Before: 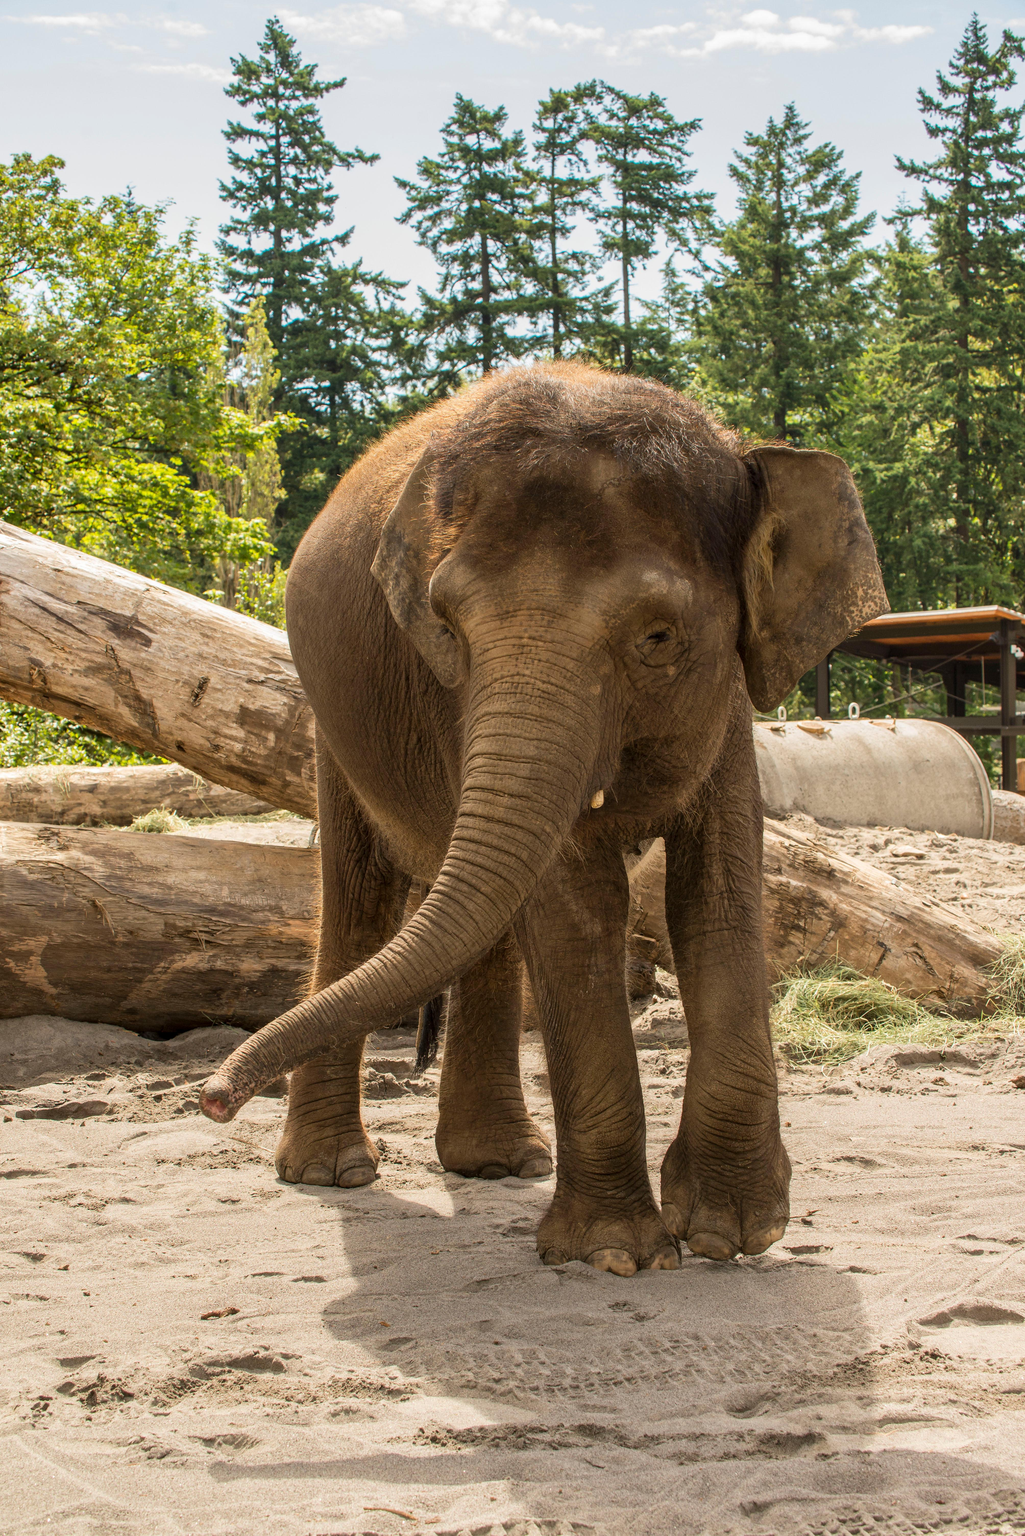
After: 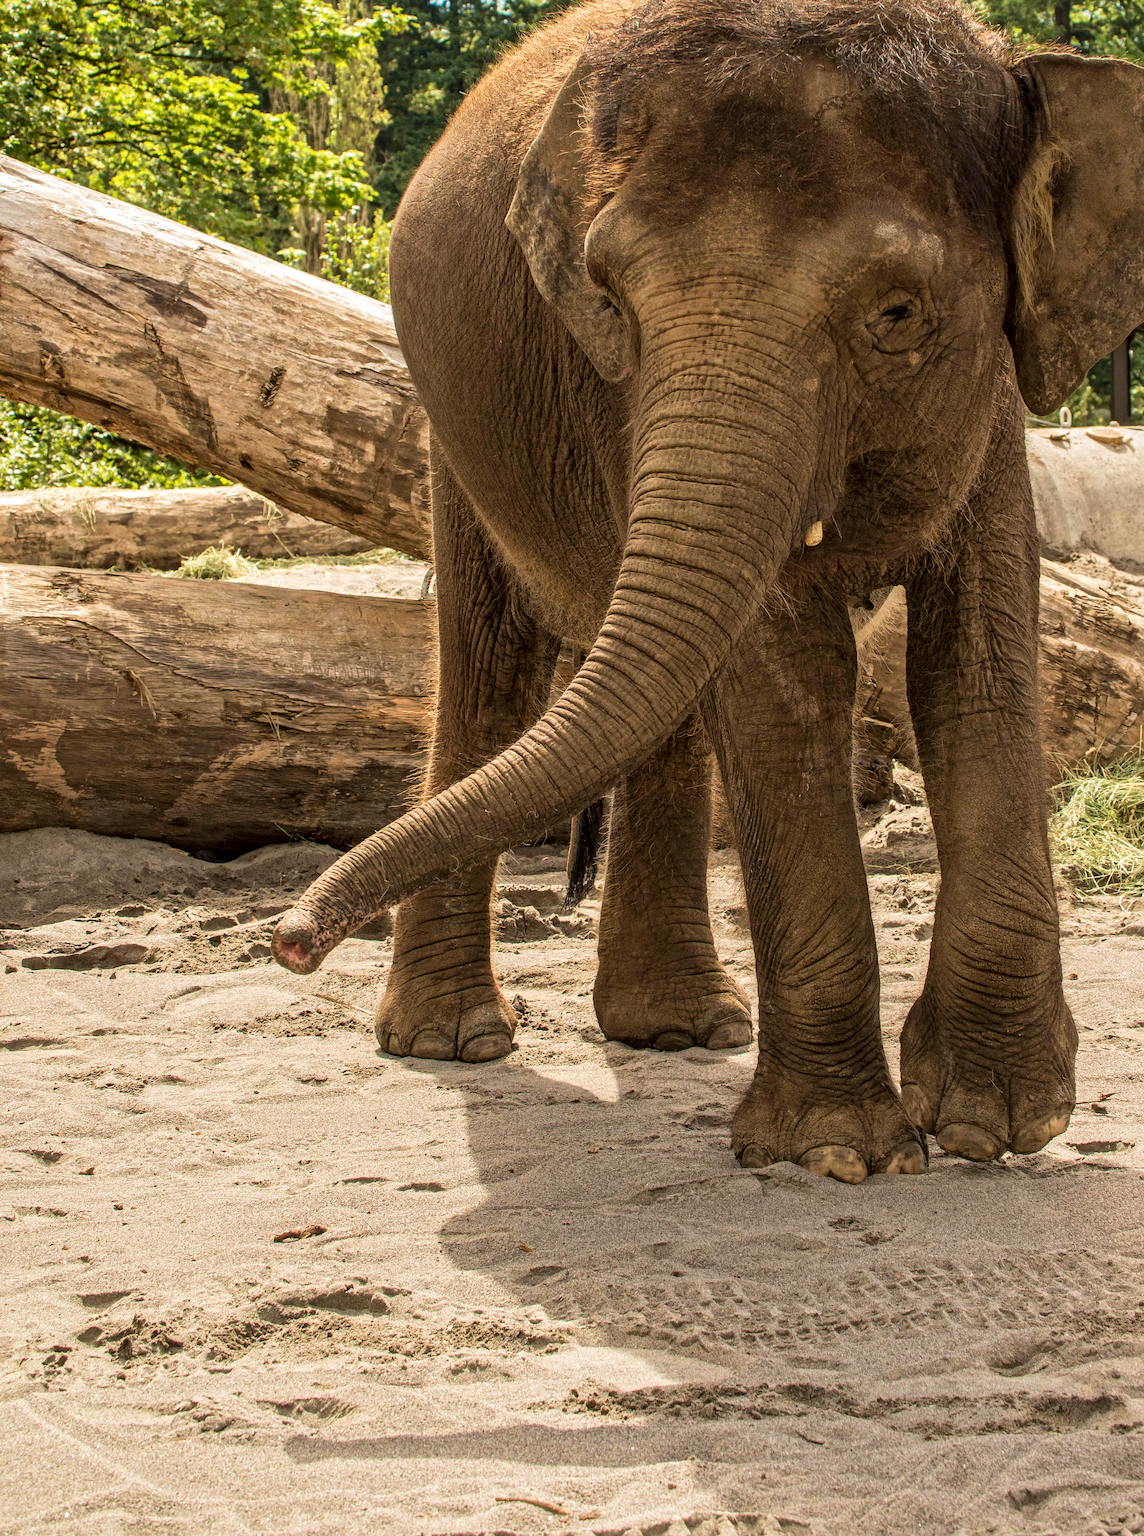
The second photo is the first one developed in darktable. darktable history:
velvia: on, module defaults
local contrast: mode bilateral grid, contrast 20, coarseness 20, detail 150%, midtone range 0.2
crop: top 26.531%, right 17.959%
